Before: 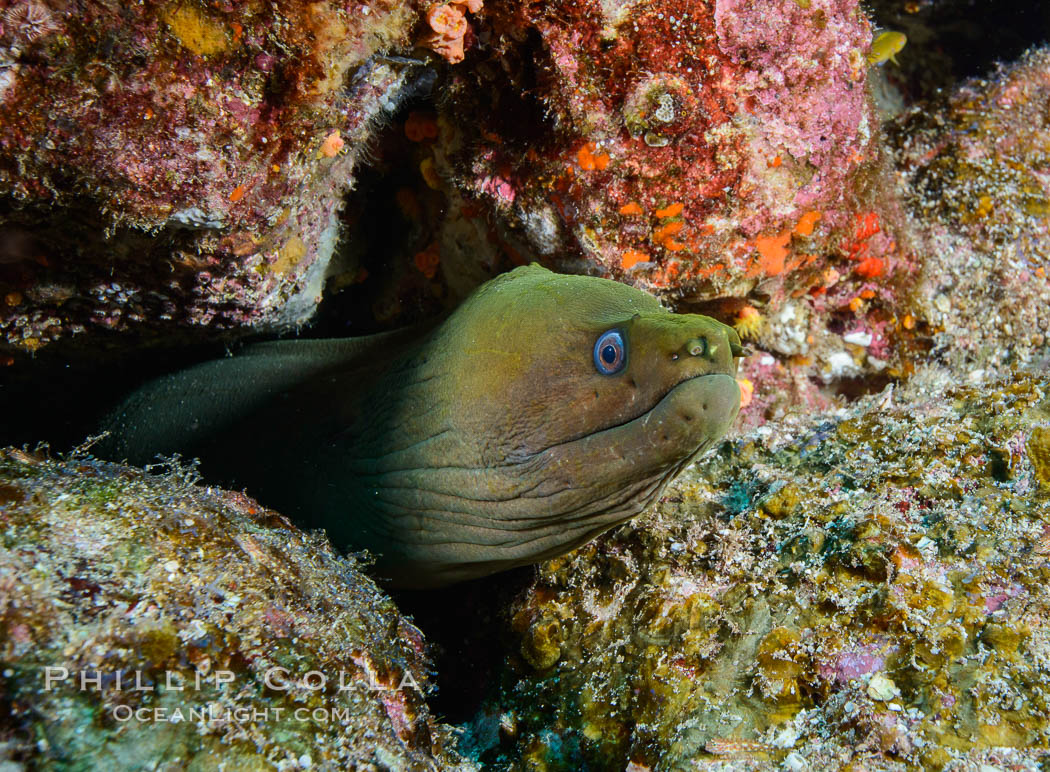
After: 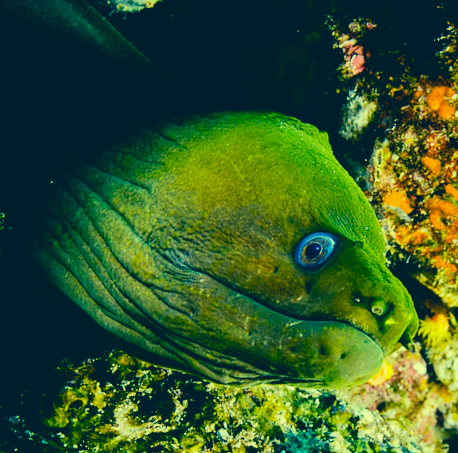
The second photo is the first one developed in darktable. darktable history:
crop and rotate: angle -45.53°, top 16.289%, right 0.94%, bottom 11.688%
color correction: highlights a* -15.75, highlights b* 39.89, shadows a* -39.54, shadows b* -25.49
tone equalizer: -8 EV -0.419 EV, -7 EV -0.389 EV, -6 EV -0.312 EV, -5 EV -0.229 EV, -3 EV 0.213 EV, -2 EV 0.303 EV, -1 EV 0.381 EV, +0 EV 0.408 EV, edges refinement/feathering 500, mask exposure compensation -1.57 EV, preserve details no
exposure: black level correction 0.01, exposure 0.008 EV, compensate exposure bias true
color balance rgb: highlights gain › chroma 3.102%, highlights gain › hue 75.54°, perceptual saturation grading › global saturation 30.903%
tone curve: curves: ch0 [(0, 0.022) (0.114, 0.096) (0.282, 0.299) (0.456, 0.51) (0.613, 0.693) (0.786, 0.843) (0.999, 0.949)]; ch1 [(0, 0) (0.384, 0.365) (0.463, 0.447) (0.486, 0.474) (0.503, 0.5) (0.535, 0.522) (0.555, 0.546) (0.593, 0.599) (0.755, 0.793) (1, 1)]; ch2 [(0, 0) (0.369, 0.375) (0.449, 0.434) (0.501, 0.5) (0.528, 0.517) (0.561, 0.57) (0.612, 0.631) (0.668, 0.659) (1, 1)], preserve colors none
